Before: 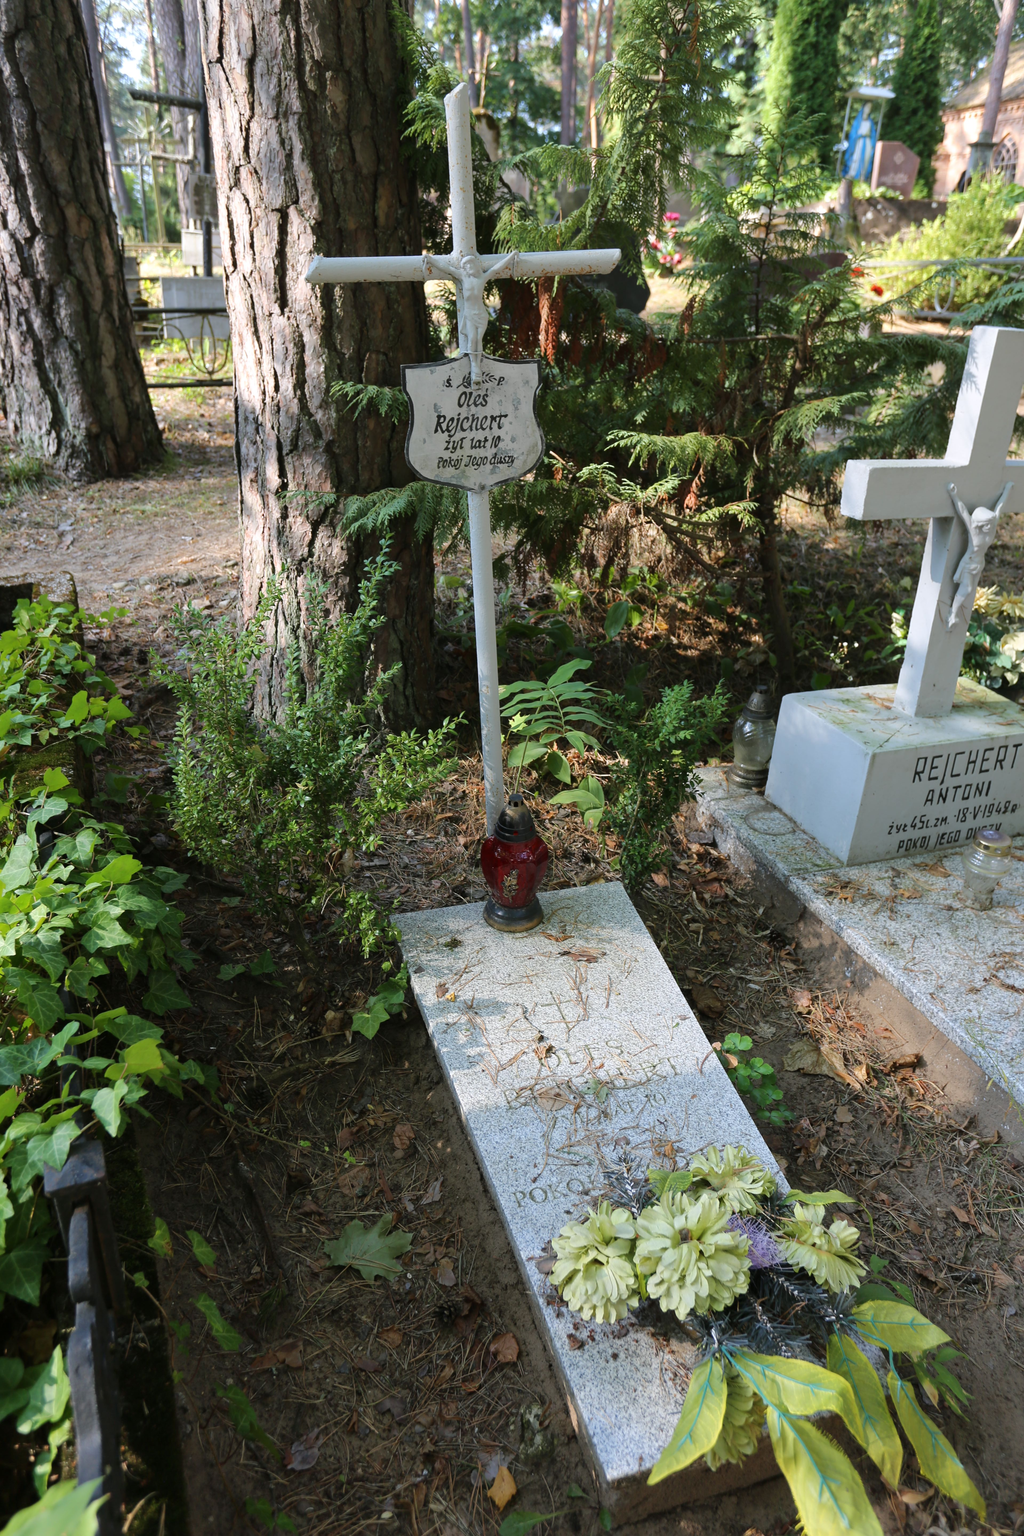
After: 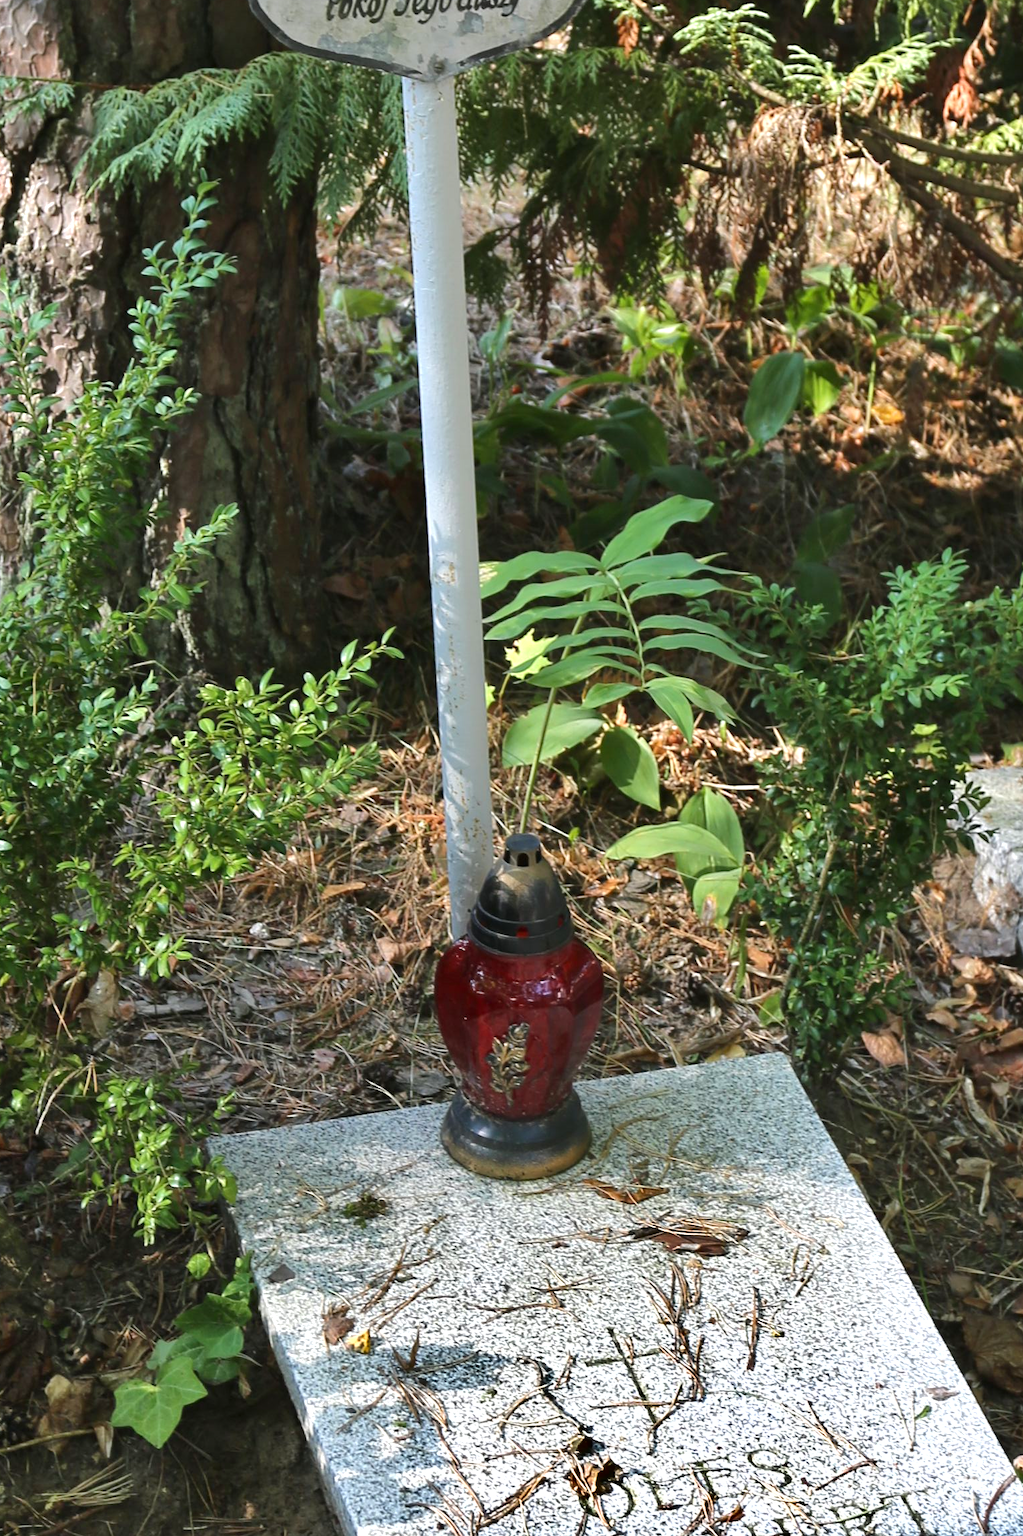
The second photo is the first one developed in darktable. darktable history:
crop: left 30%, top 30%, right 30%, bottom 30%
shadows and highlights: white point adjustment -3.64, highlights -63.34, highlights color adjustment 42%, soften with gaussian
exposure: black level correction 0, exposure 0.7 EV, compensate exposure bias true, compensate highlight preservation false
